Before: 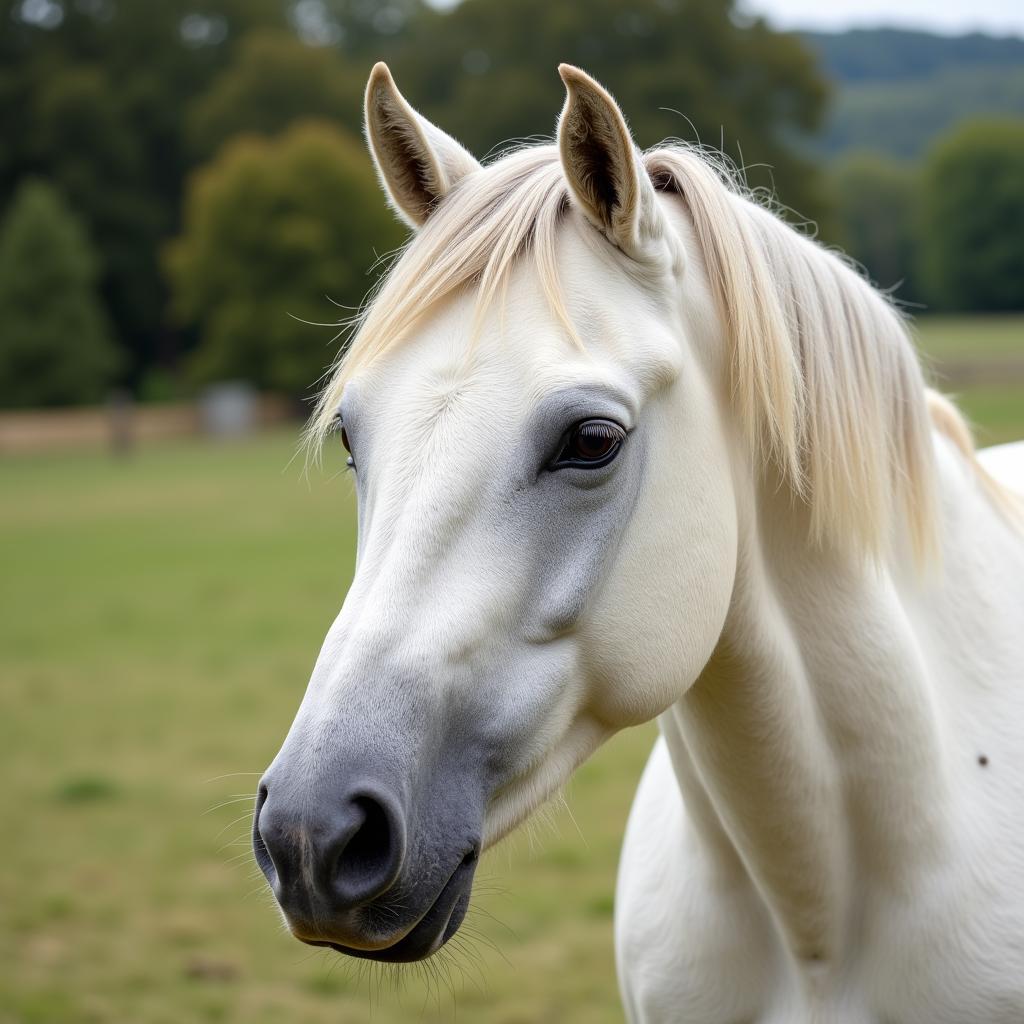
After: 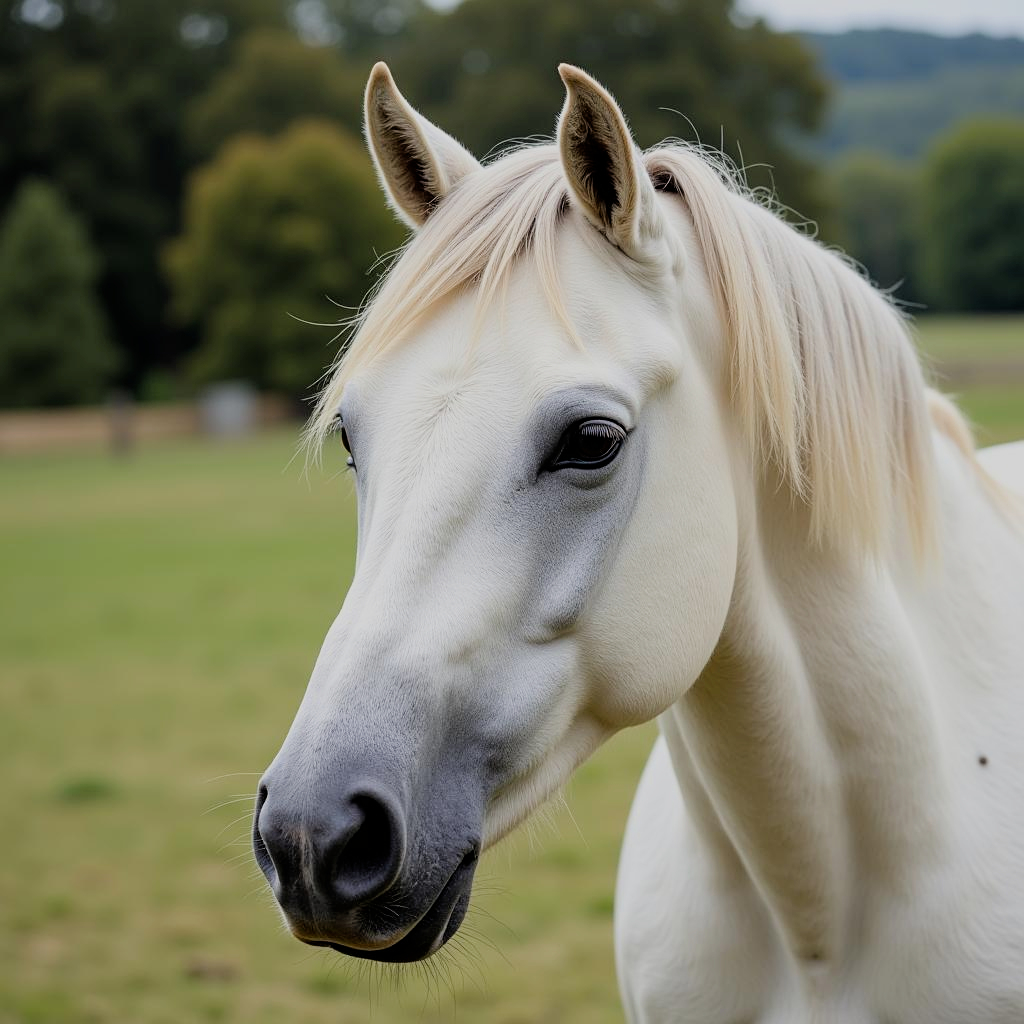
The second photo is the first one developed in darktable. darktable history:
filmic rgb: black relative exposure -7.65 EV, white relative exposure 4.56 EV, hardness 3.61
sharpen: amount 0.207
